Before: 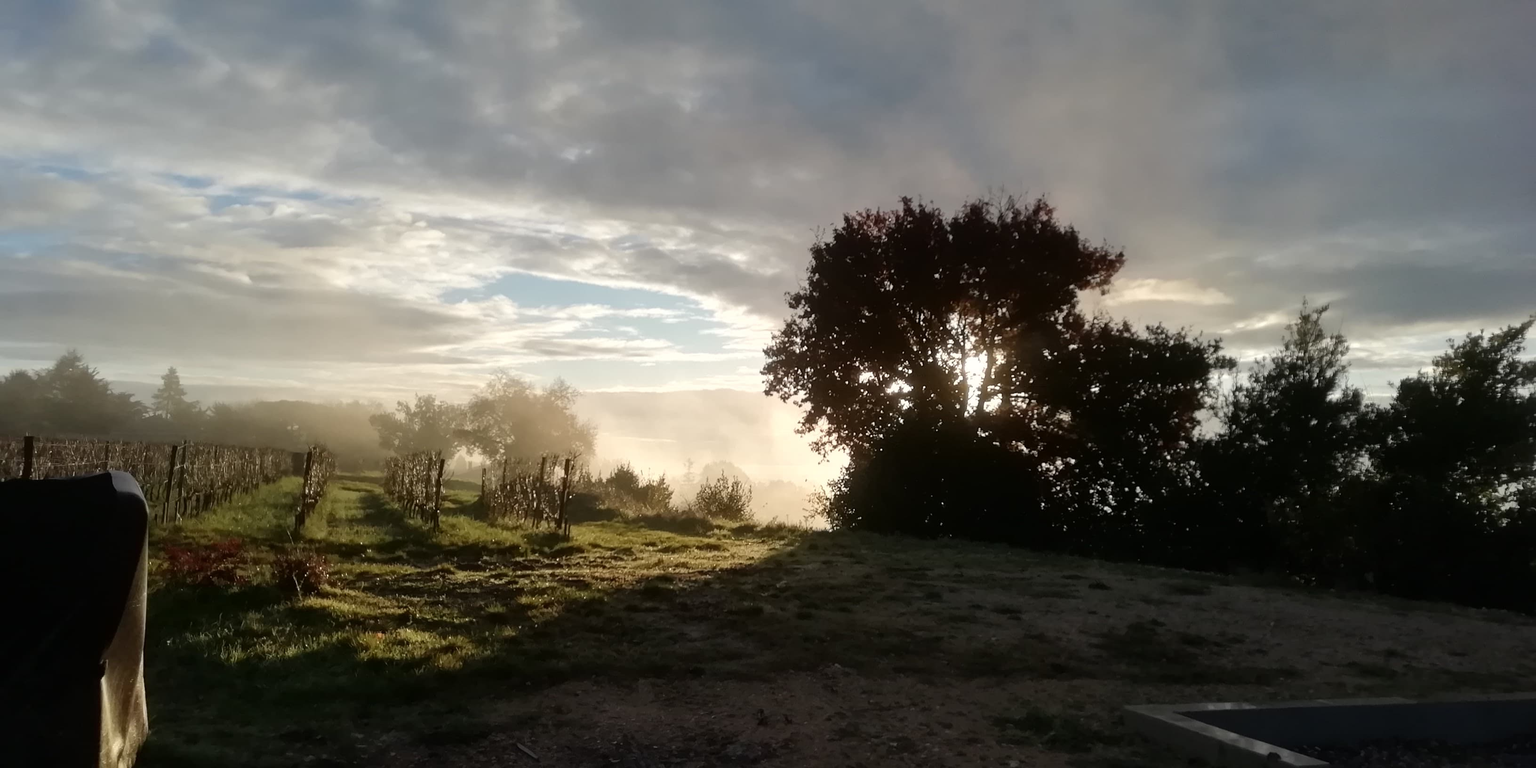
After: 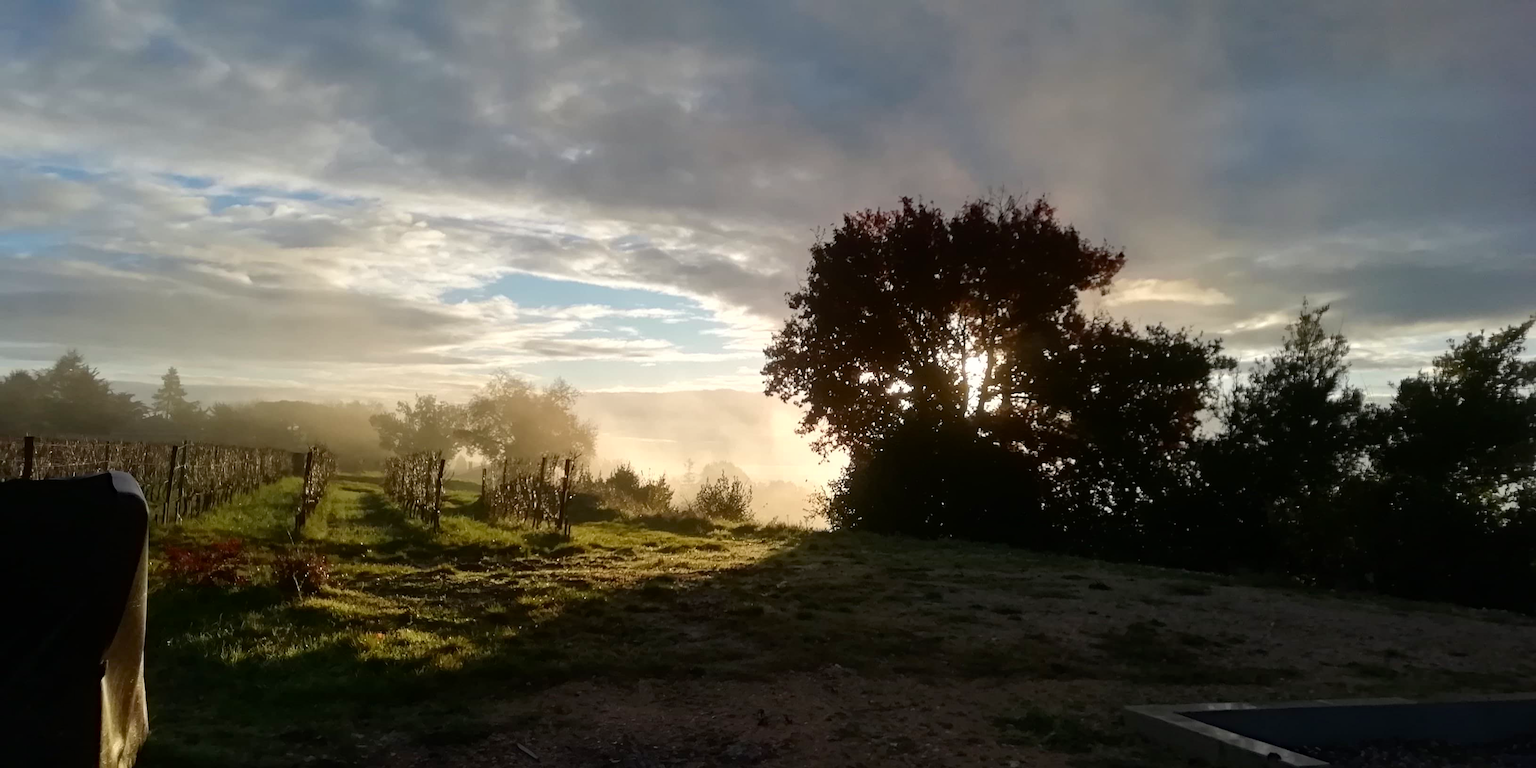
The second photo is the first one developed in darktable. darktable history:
haze removal: compatibility mode true, adaptive false
contrast brightness saturation: contrast 0.077, saturation 0.2
